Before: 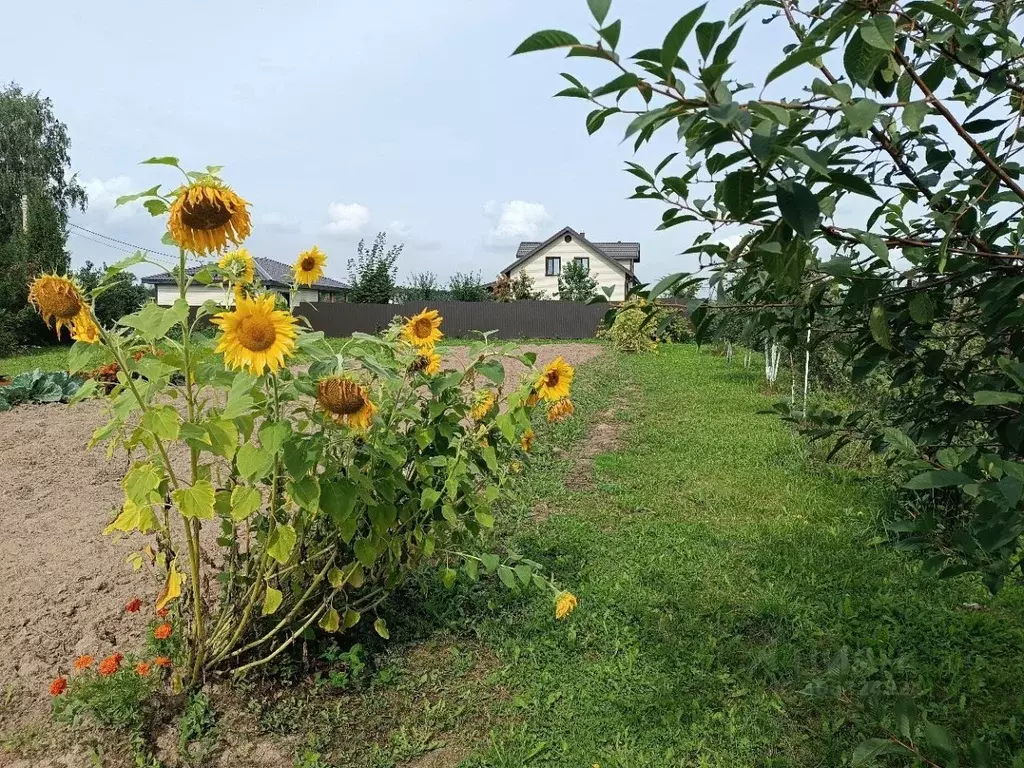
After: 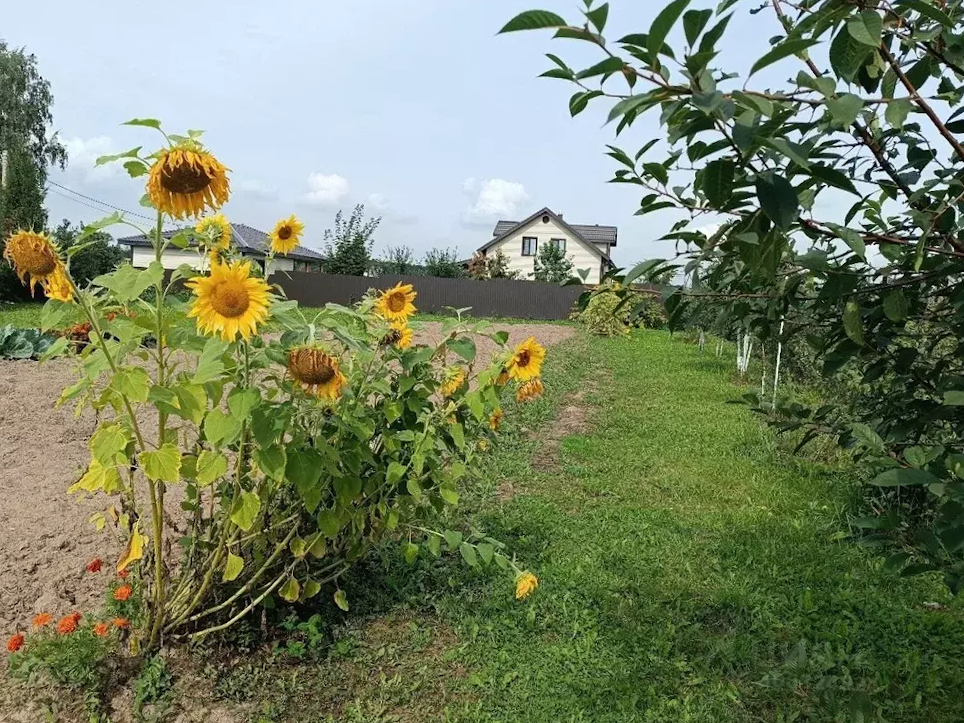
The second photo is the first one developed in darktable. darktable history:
crop and rotate: angle -2.68°
